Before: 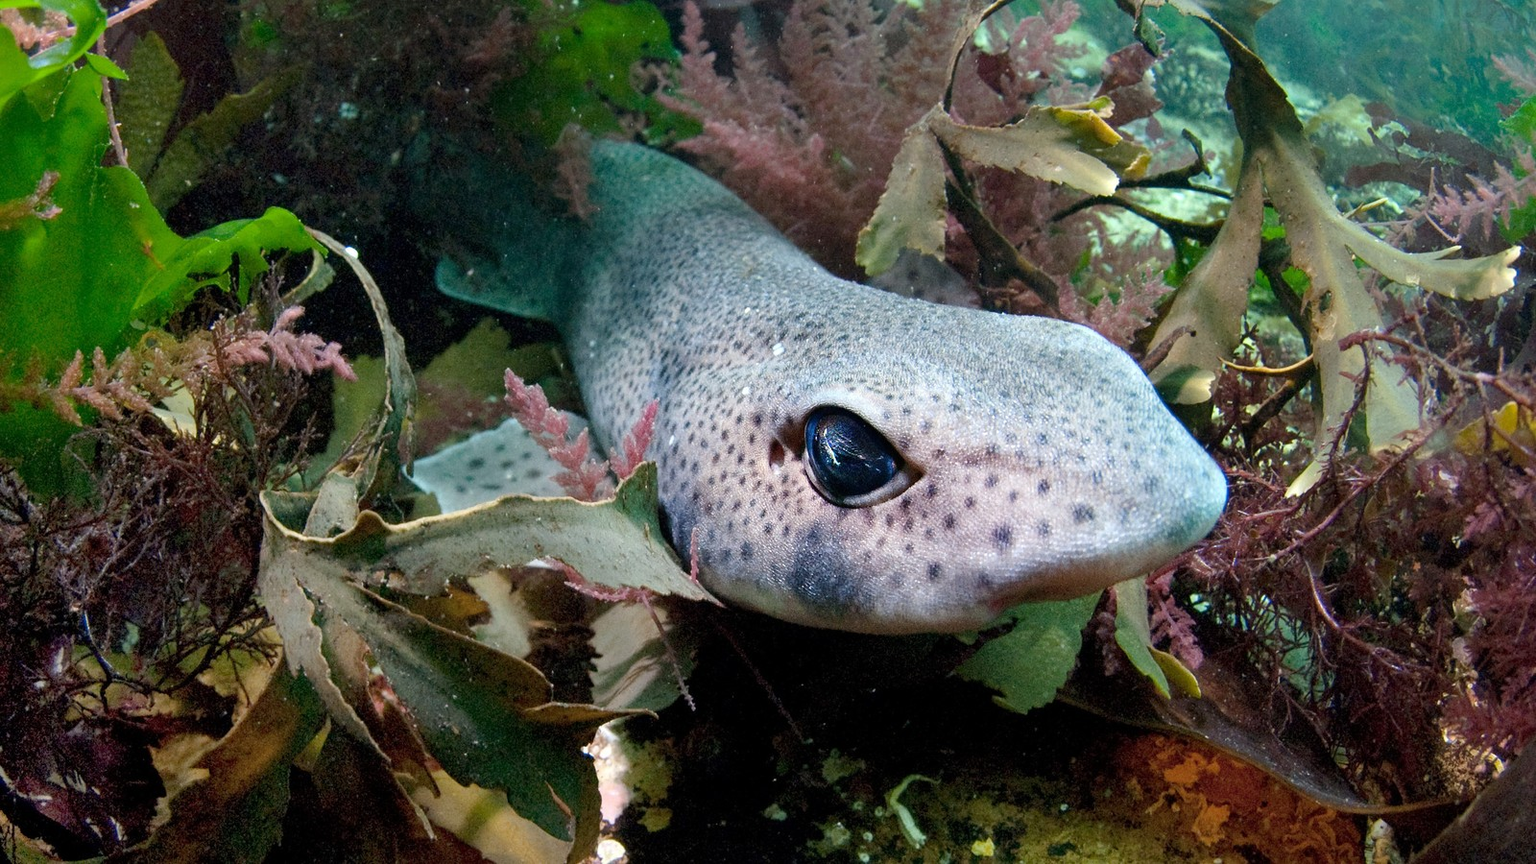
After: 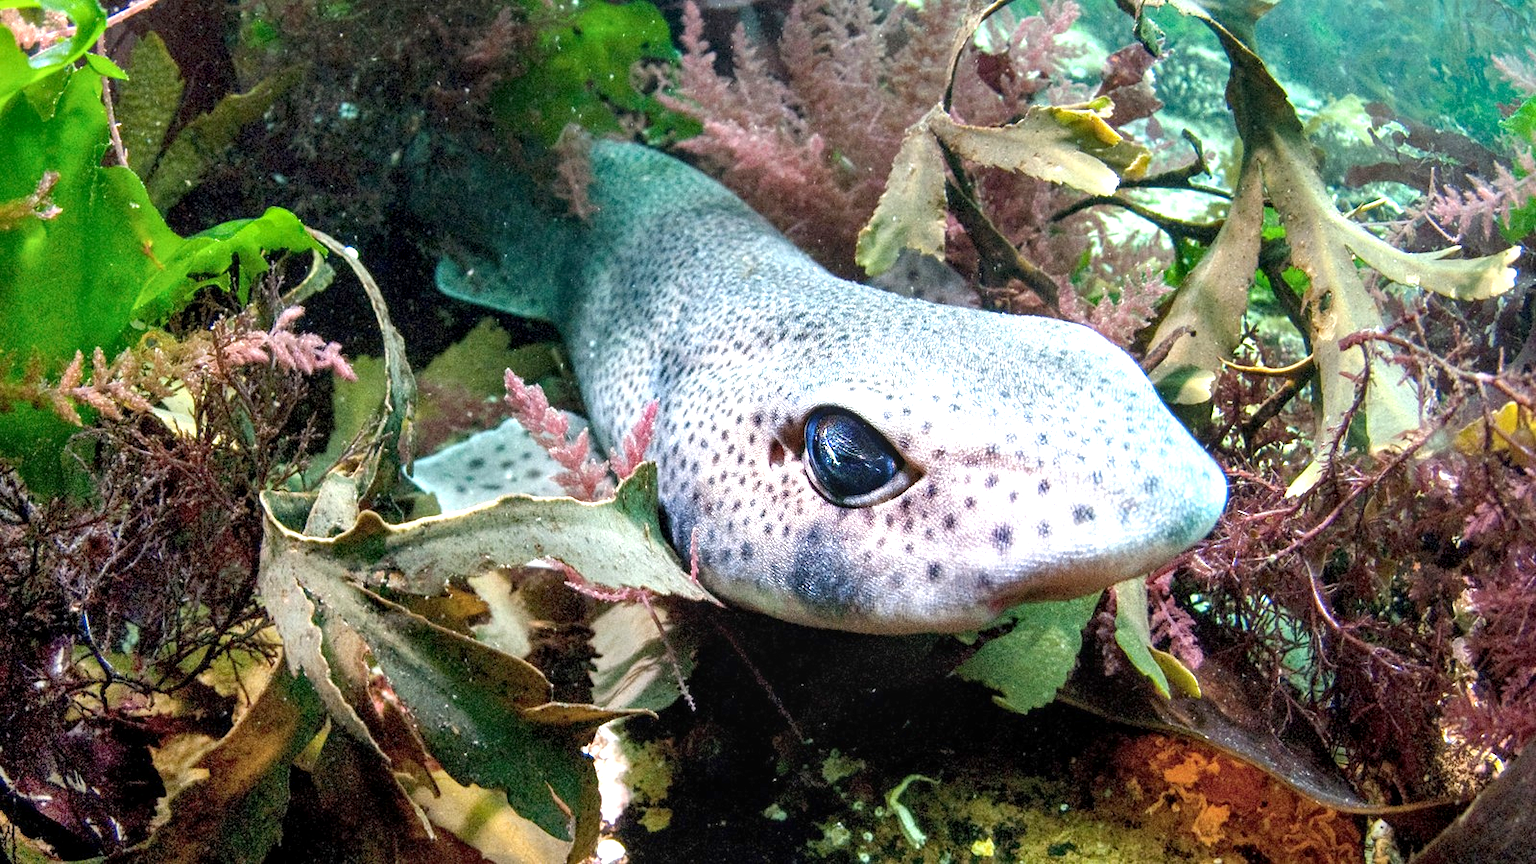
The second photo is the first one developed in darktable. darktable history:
local contrast: detail 130%
exposure: black level correction 0, exposure 1 EV, compensate highlight preservation false
